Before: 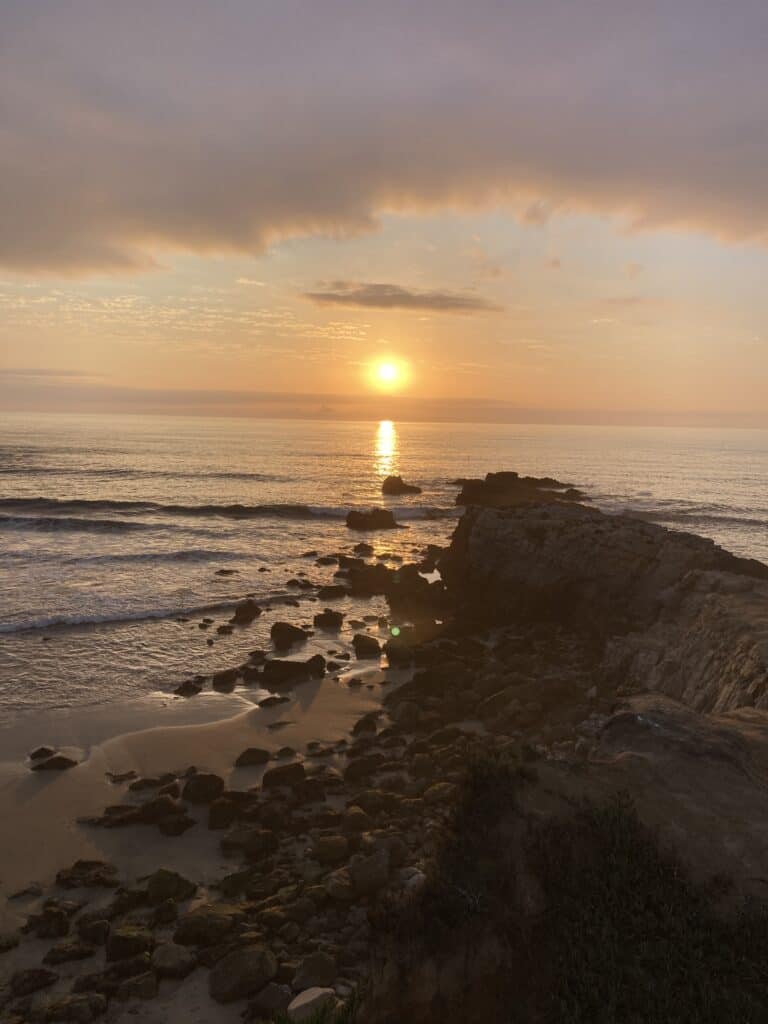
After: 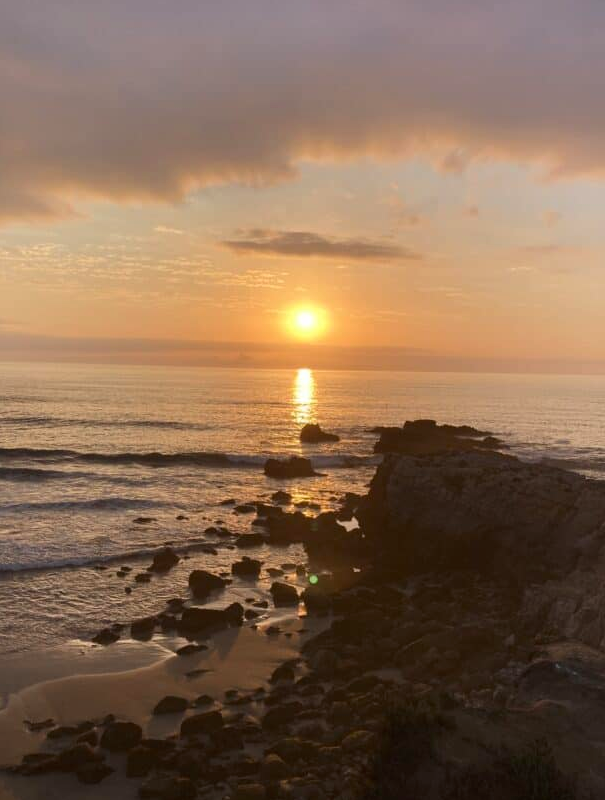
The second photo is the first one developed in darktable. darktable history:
crop and rotate: left 10.77%, top 5.1%, right 10.41%, bottom 16.76%
contrast brightness saturation: contrast 0.03, brightness -0.04
